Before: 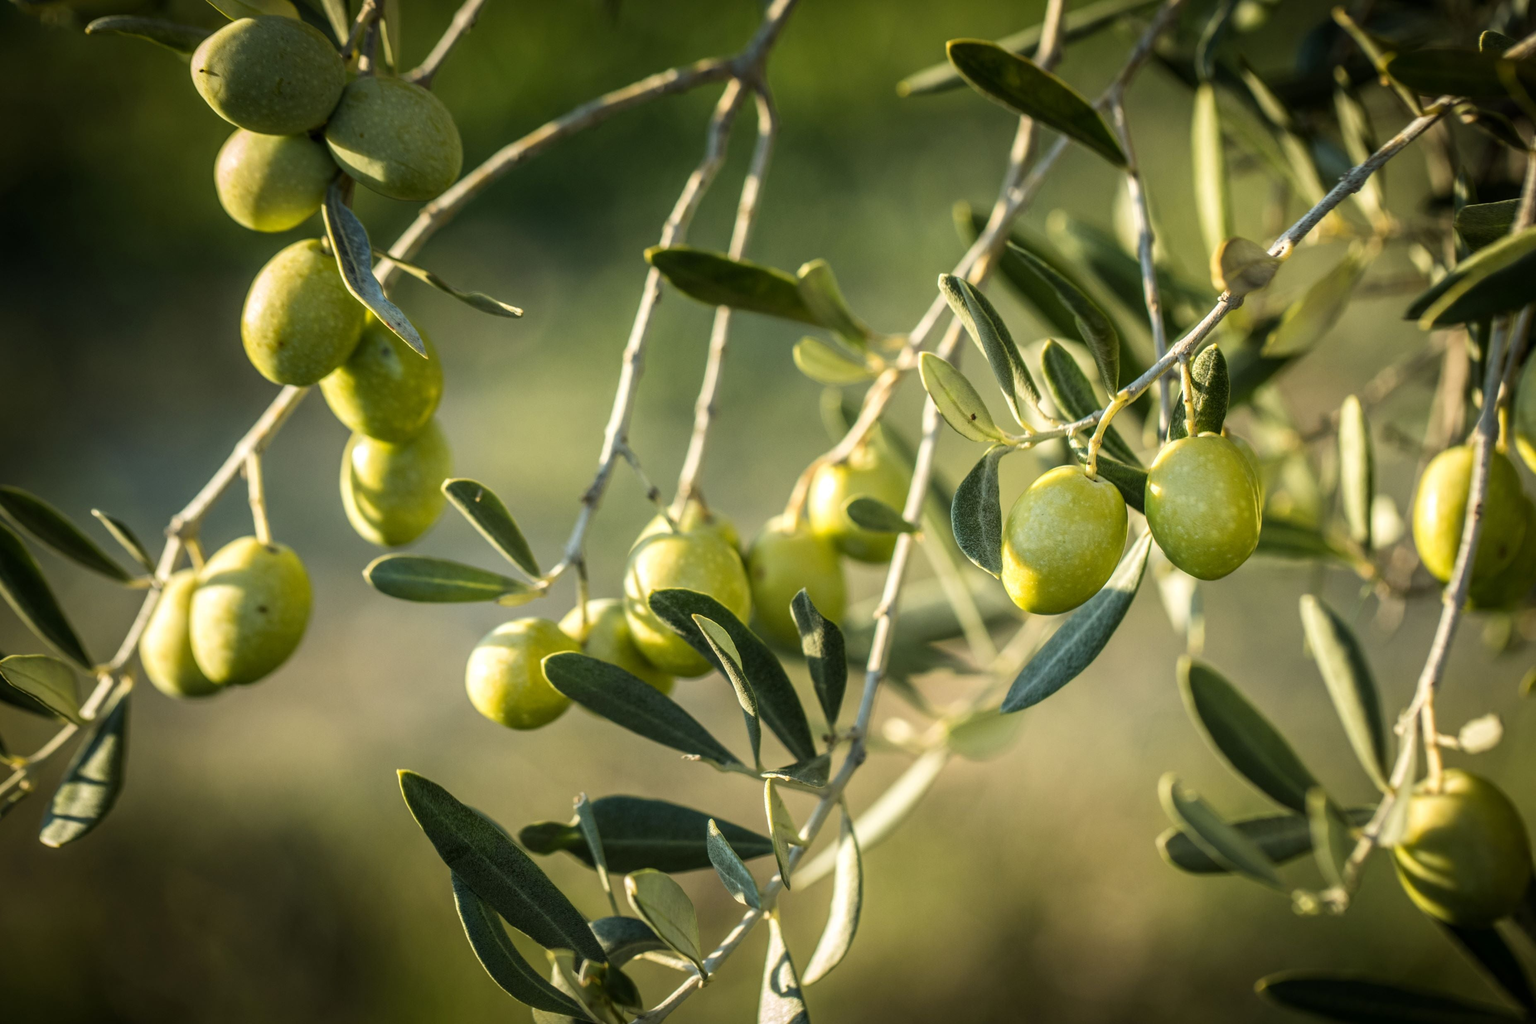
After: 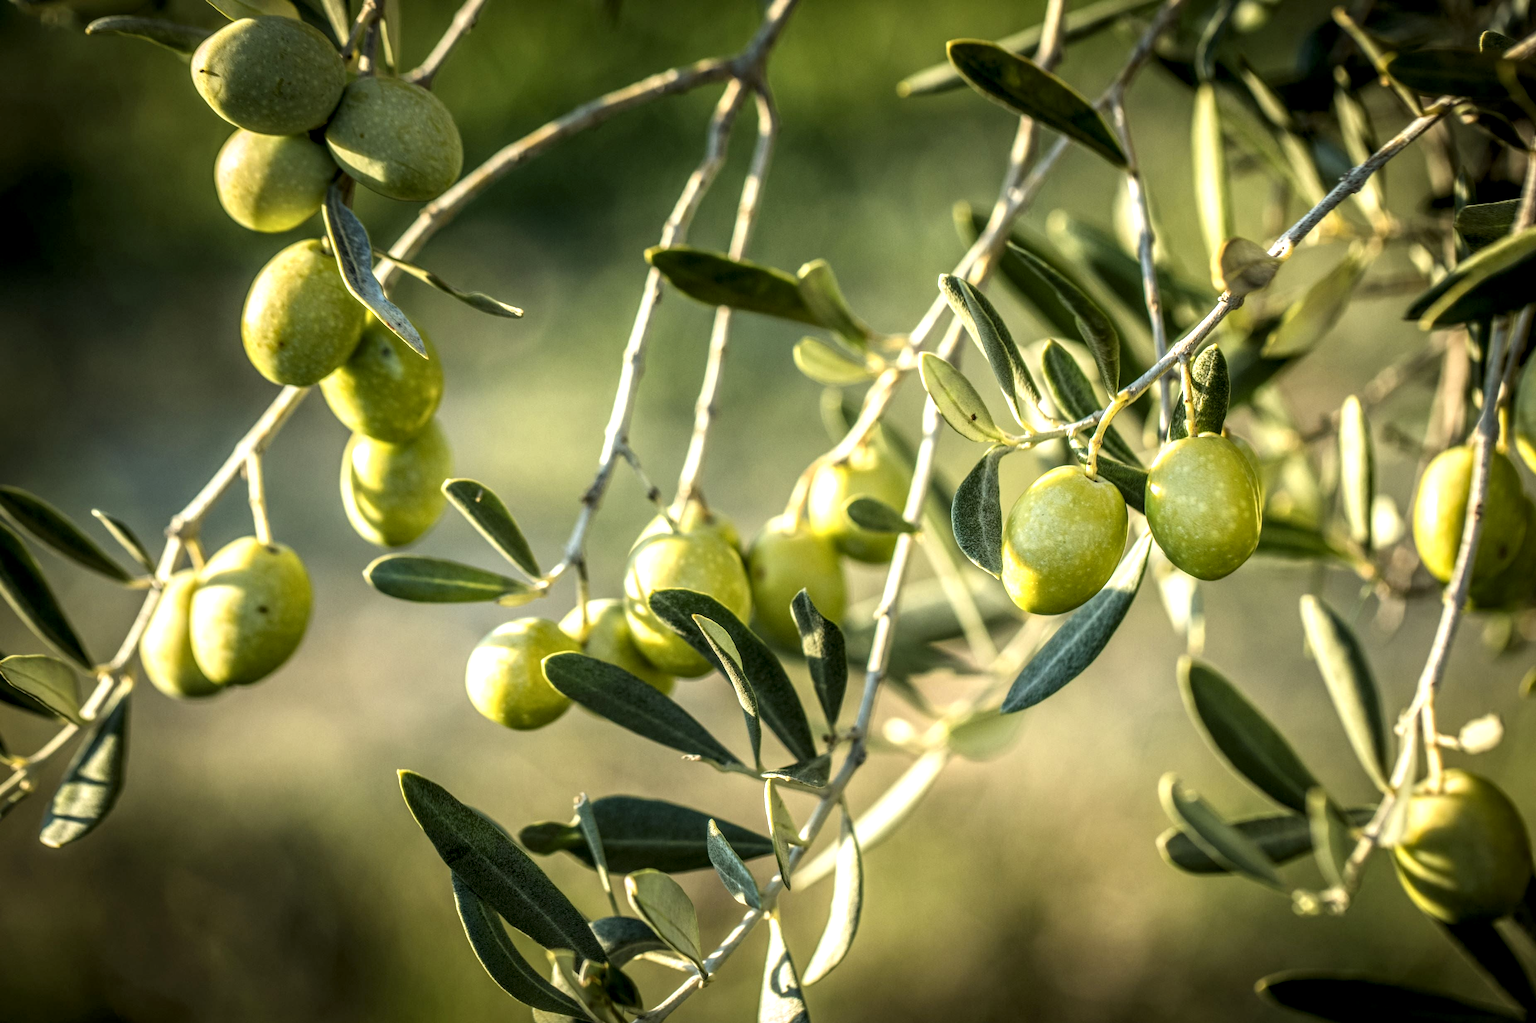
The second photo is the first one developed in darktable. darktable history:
exposure: black level correction 0, exposure 0.3 EV, compensate highlight preservation false
local contrast: highlights 25%, detail 150%
